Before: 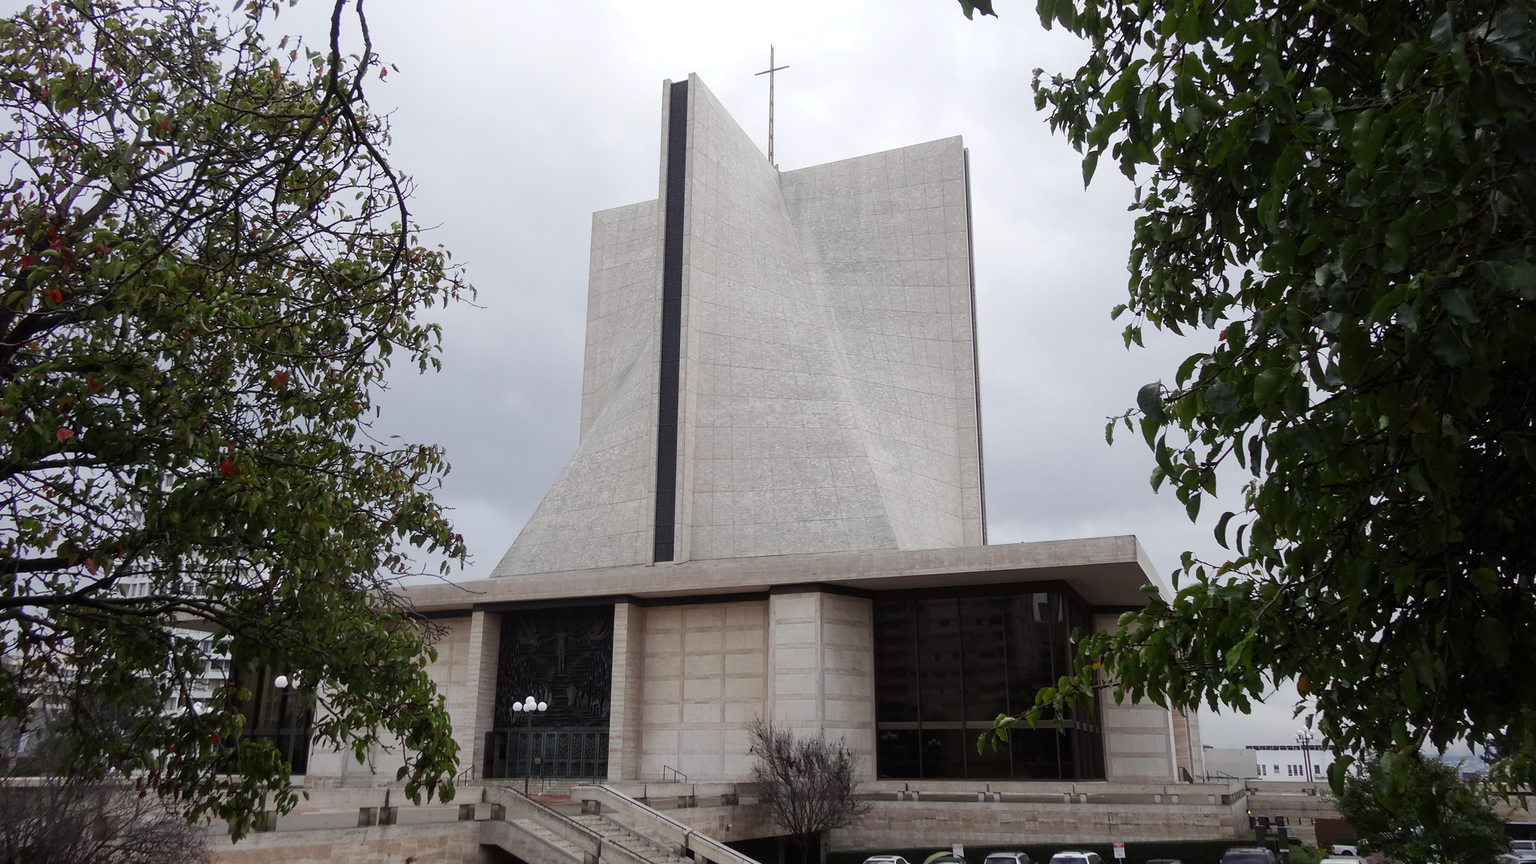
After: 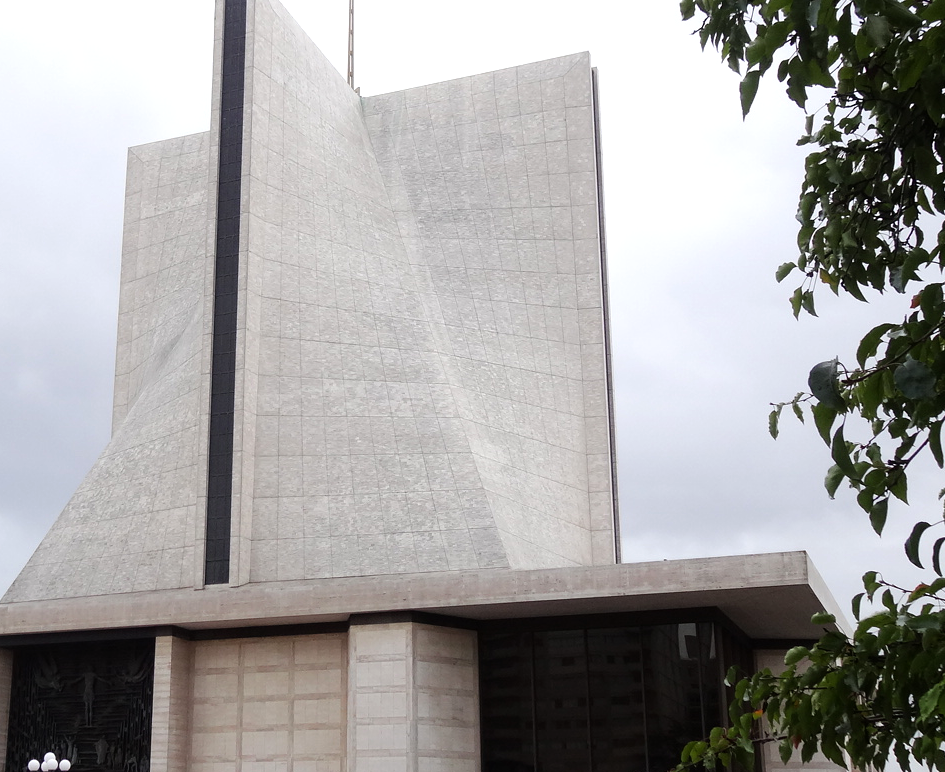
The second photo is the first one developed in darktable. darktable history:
crop: left 31.974%, top 10.96%, right 18.774%, bottom 17.514%
tone equalizer: -8 EV -0.442 EV, -7 EV -0.374 EV, -6 EV -0.322 EV, -5 EV -0.197 EV, -3 EV 0.247 EV, -2 EV 0.356 EV, -1 EV 0.366 EV, +0 EV 0.389 EV, mask exposure compensation -0.494 EV
